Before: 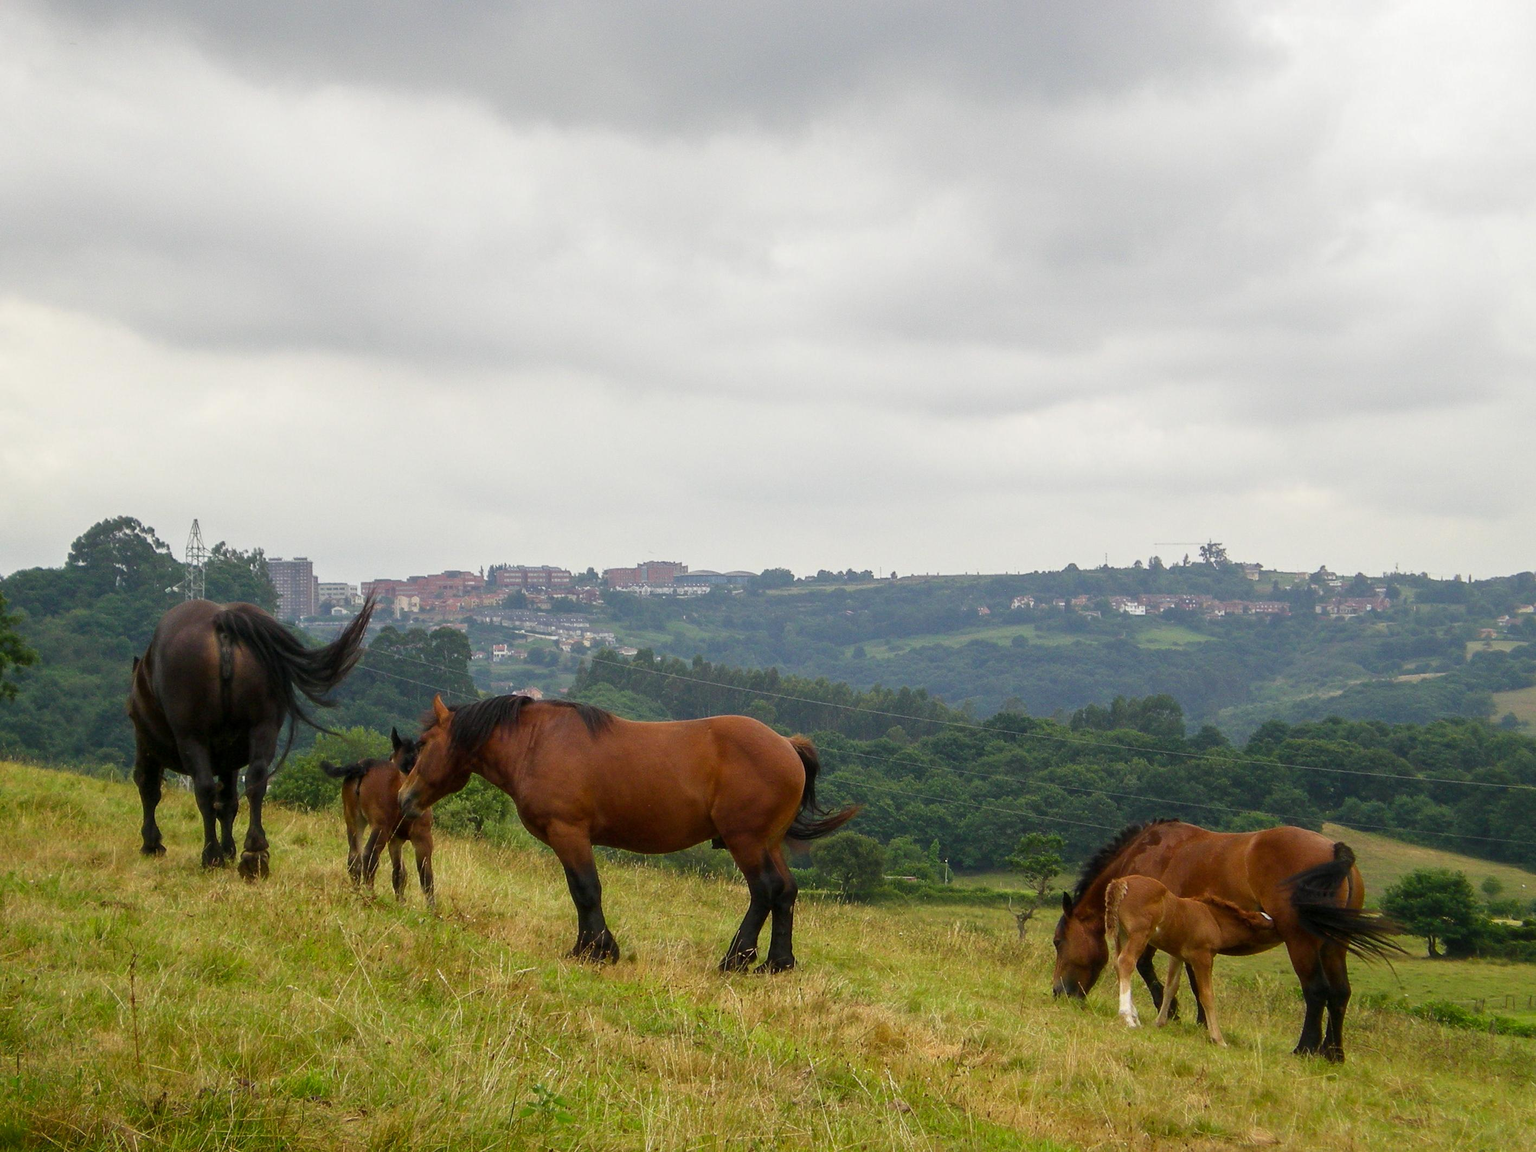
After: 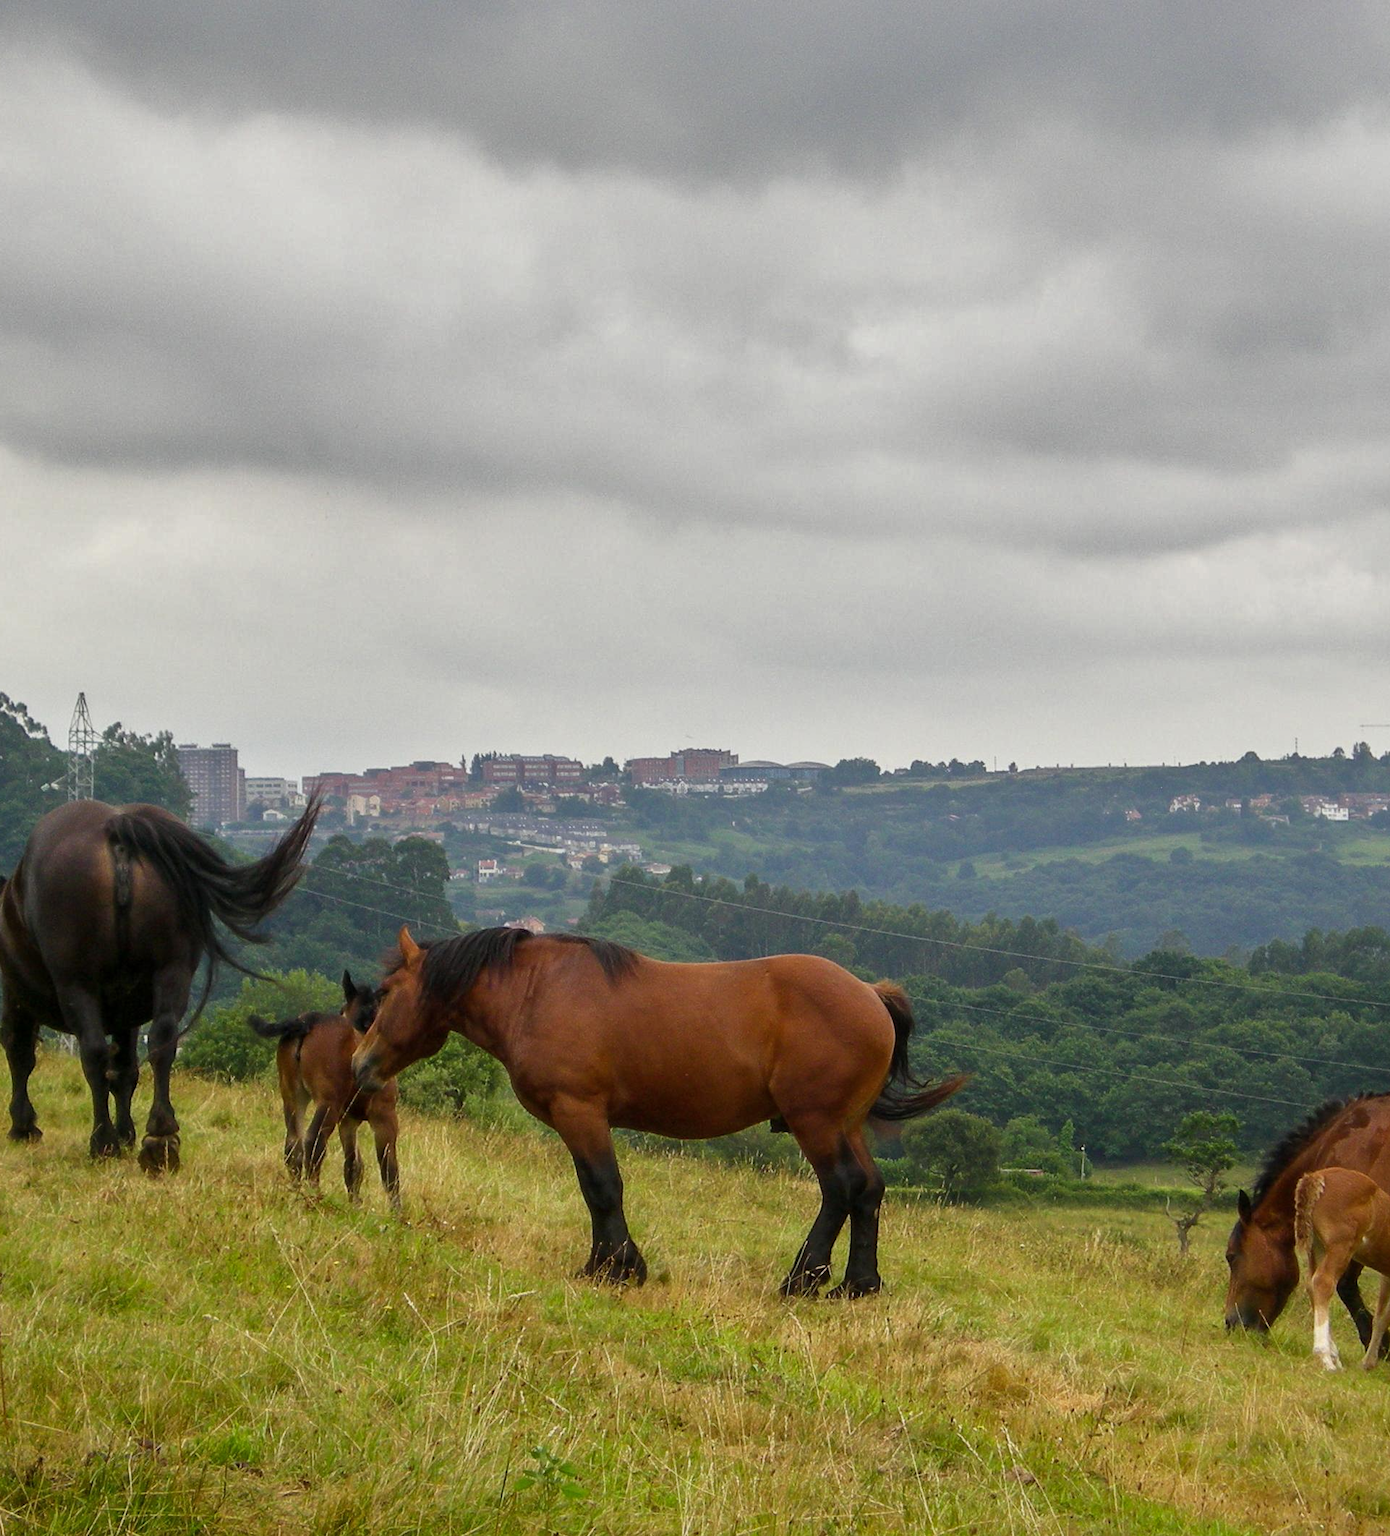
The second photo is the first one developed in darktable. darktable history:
shadows and highlights: radius 107.64, shadows 23.8, highlights -58.93, highlights color adjustment 0.889%, low approximation 0.01, soften with gaussian
crop and rotate: left 8.815%, right 23.299%
